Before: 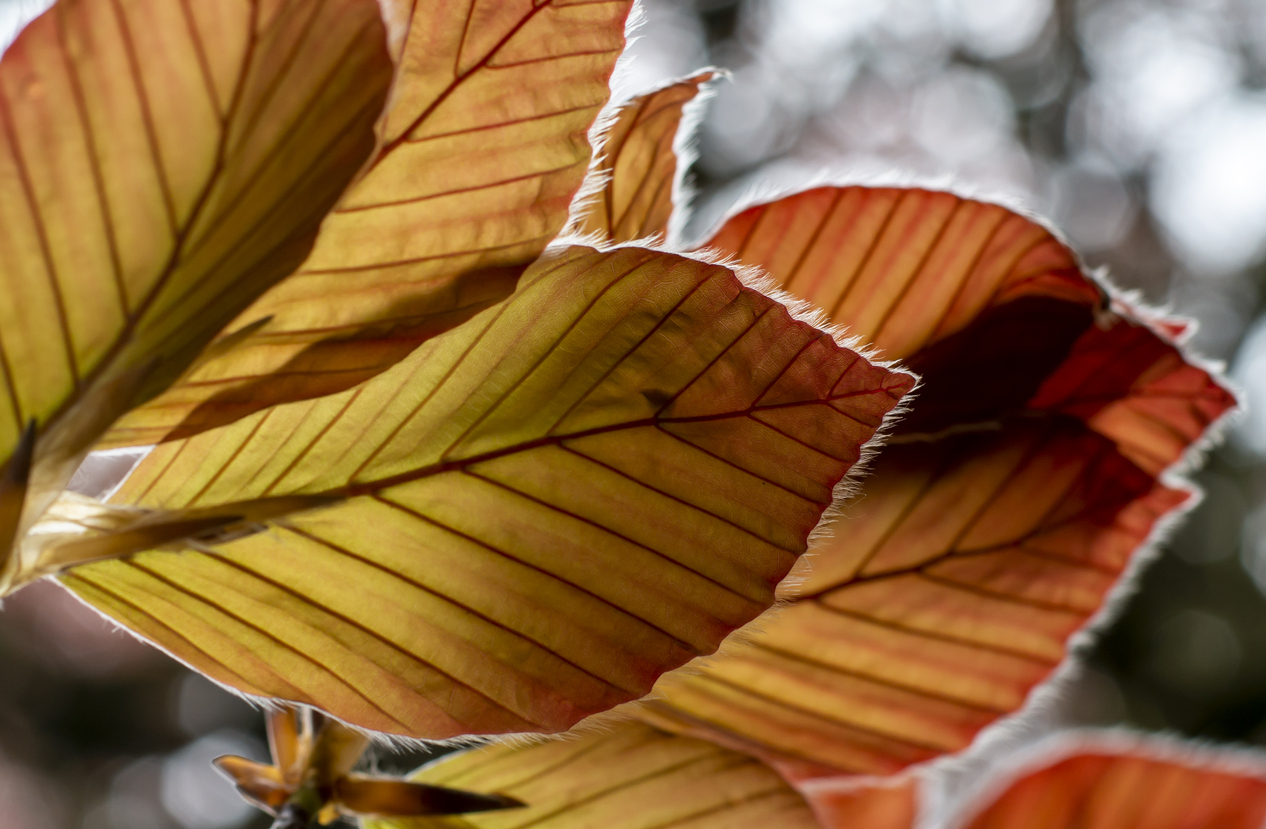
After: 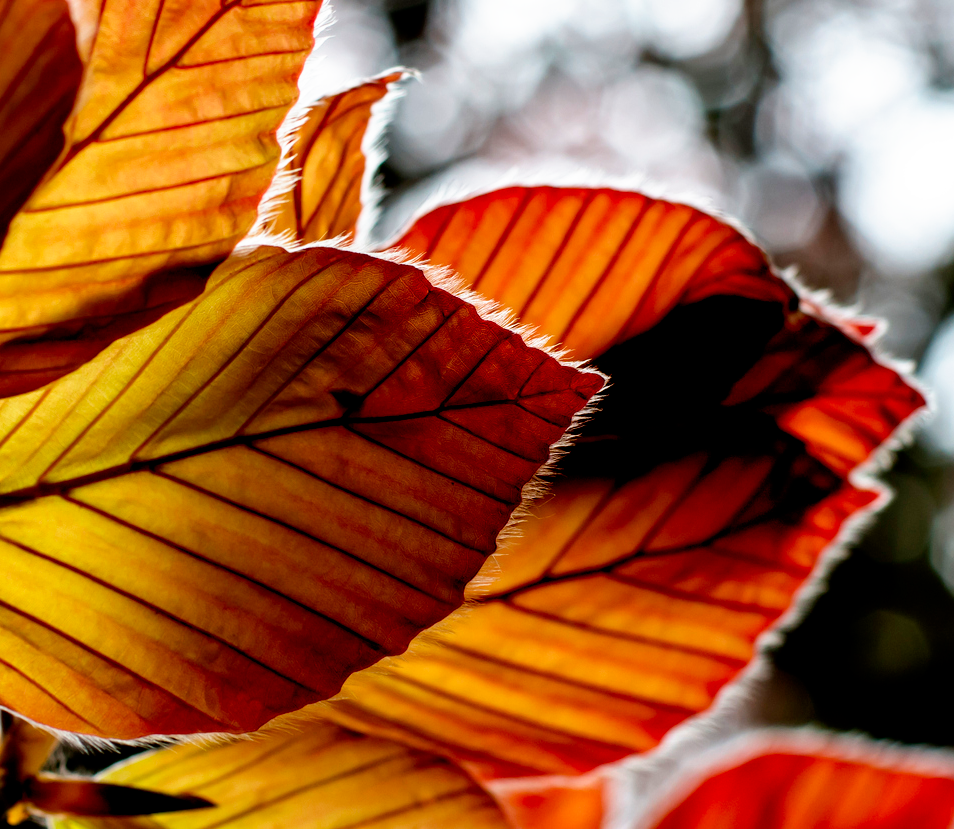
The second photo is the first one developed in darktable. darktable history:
filmic rgb: black relative exposure -5.5 EV, white relative exposure 2.5 EV, threshold 3 EV, target black luminance 0%, hardness 4.51, latitude 67.35%, contrast 1.453, shadows ↔ highlights balance -3.52%, preserve chrominance no, color science v4 (2020), contrast in shadows soft, enable highlight reconstruction true
crop and rotate: left 24.6%
